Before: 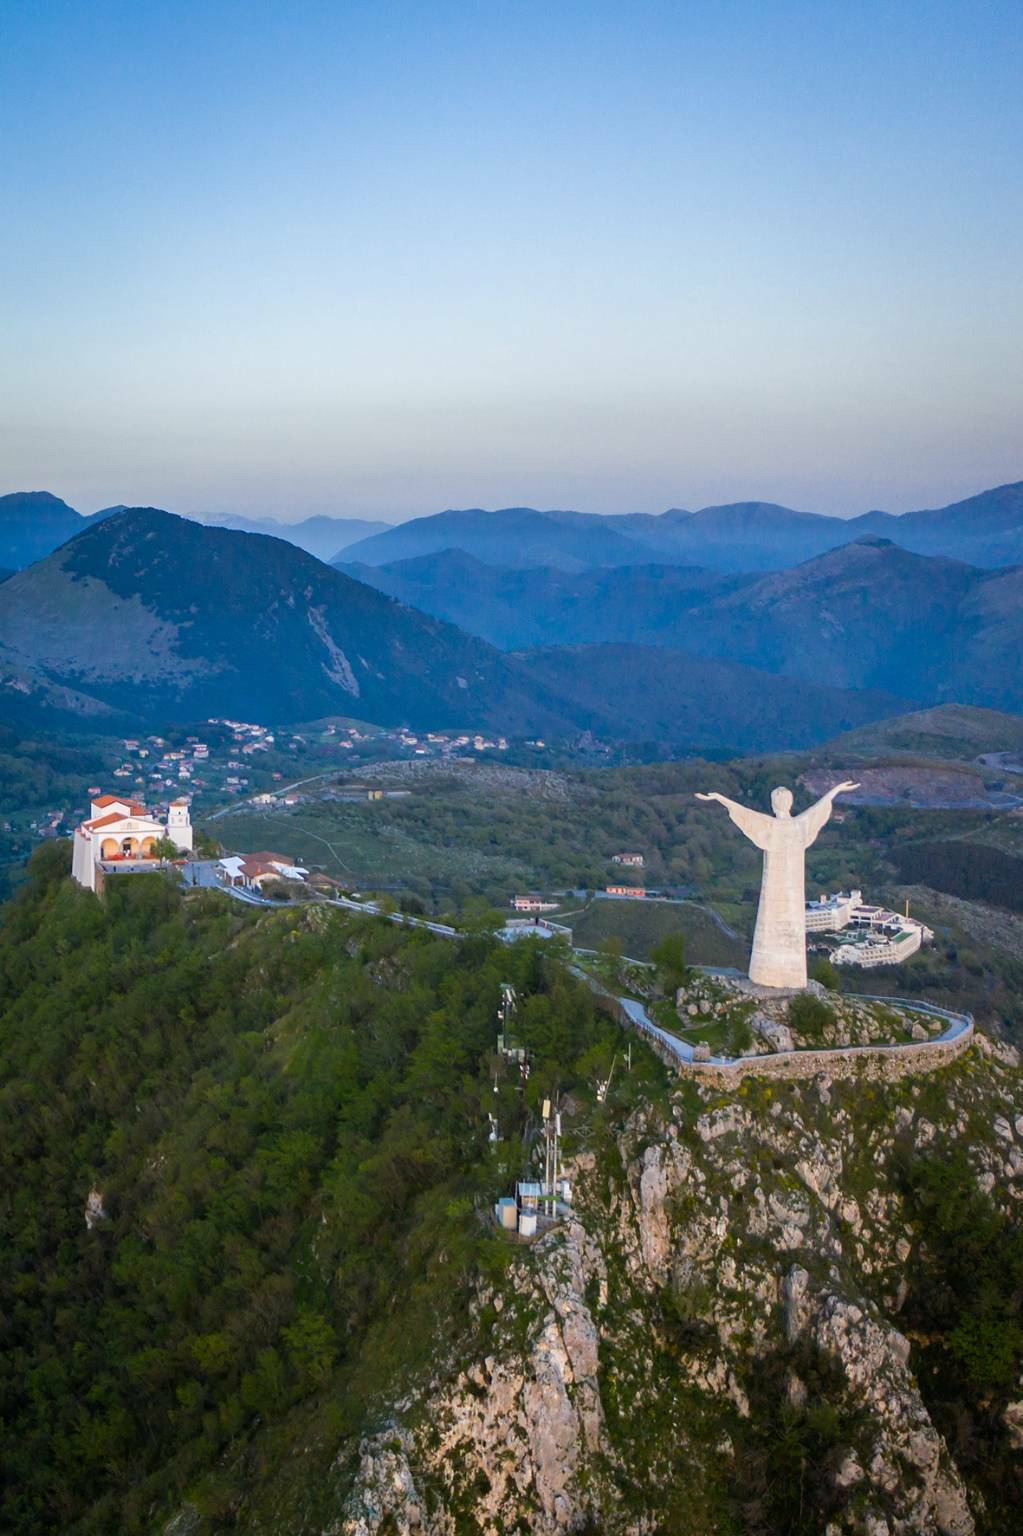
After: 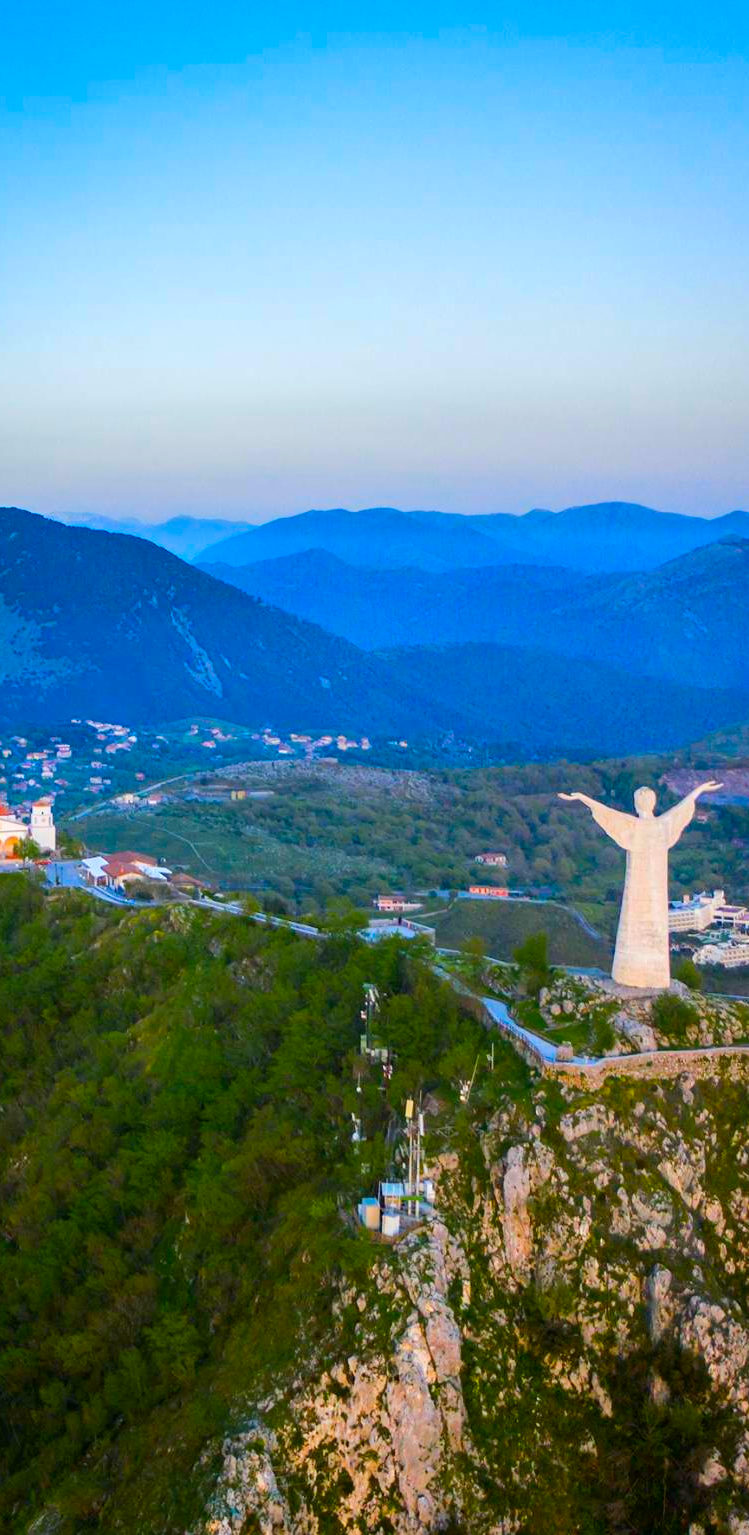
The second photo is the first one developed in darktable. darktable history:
color balance rgb: perceptual saturation grading › global saturation 25%, perceptual brilliance grading › mid-tones 10%, perceptual brilliance grading › shadows 15%, global vibrance 20%
crop: left 13.443%, right 13.31%
contrast brightness saturation: contrast 0.09, saturation 0.28
